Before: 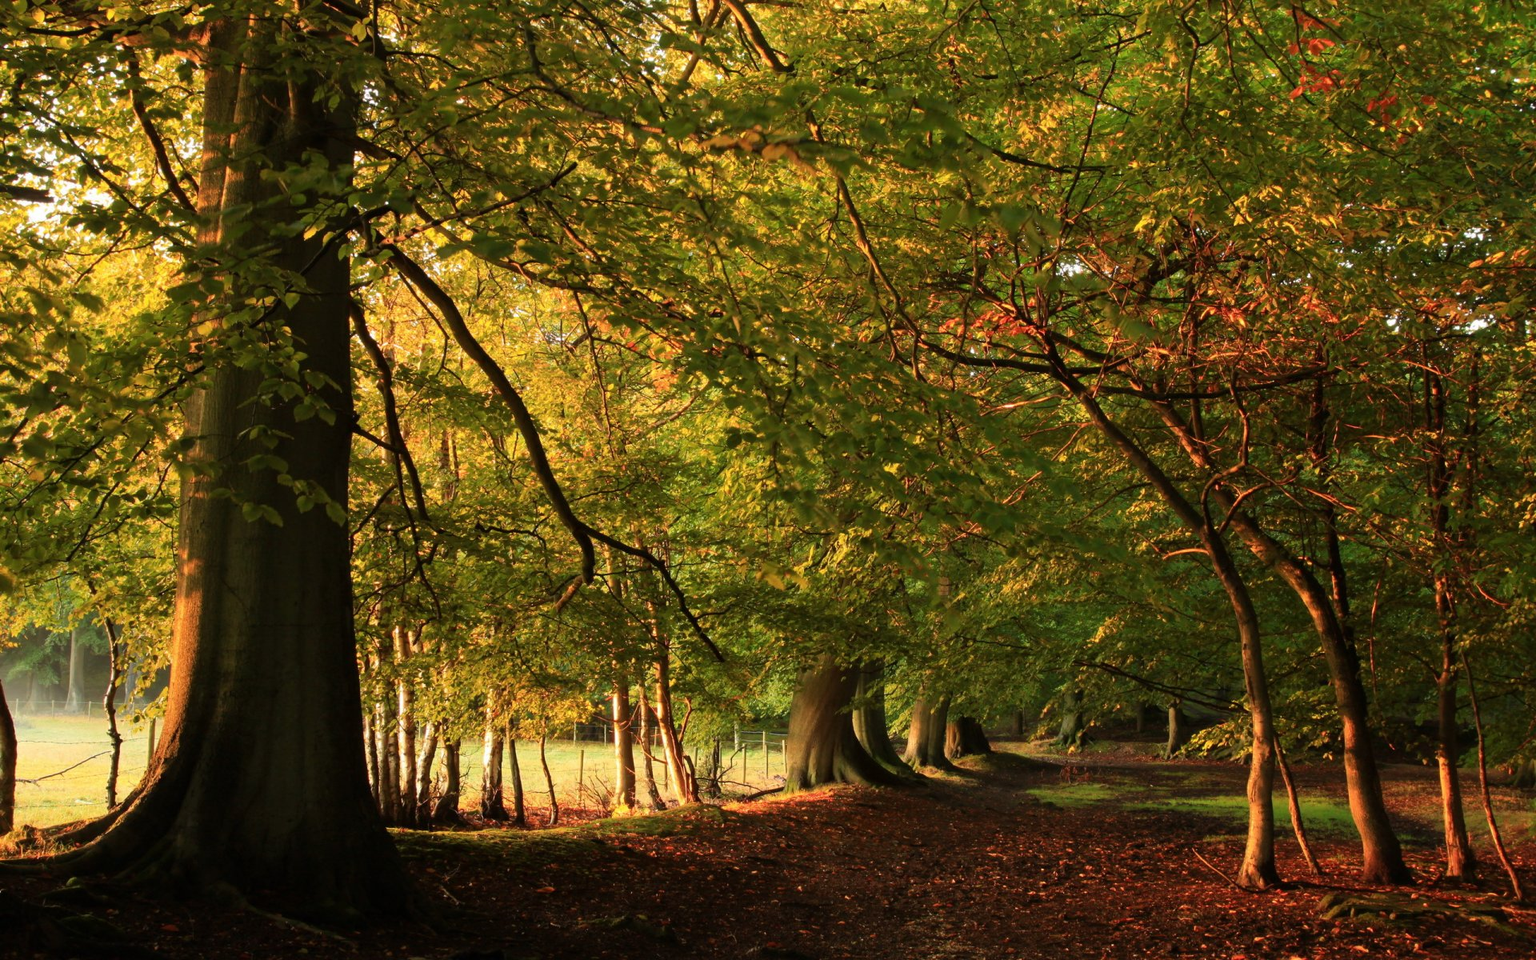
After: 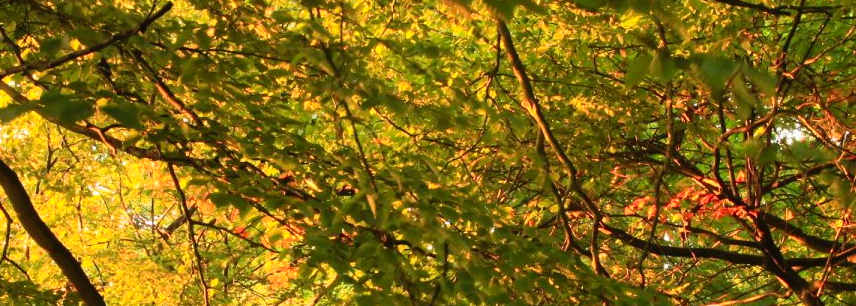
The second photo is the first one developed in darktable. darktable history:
crop: left 28.643%, top 16.8%, right 26.771%, bottom 57.672%
velvia: on, module defaults
contrast brightness saturation: contrast 0.198, brightness 0.156, saturation 0.217
